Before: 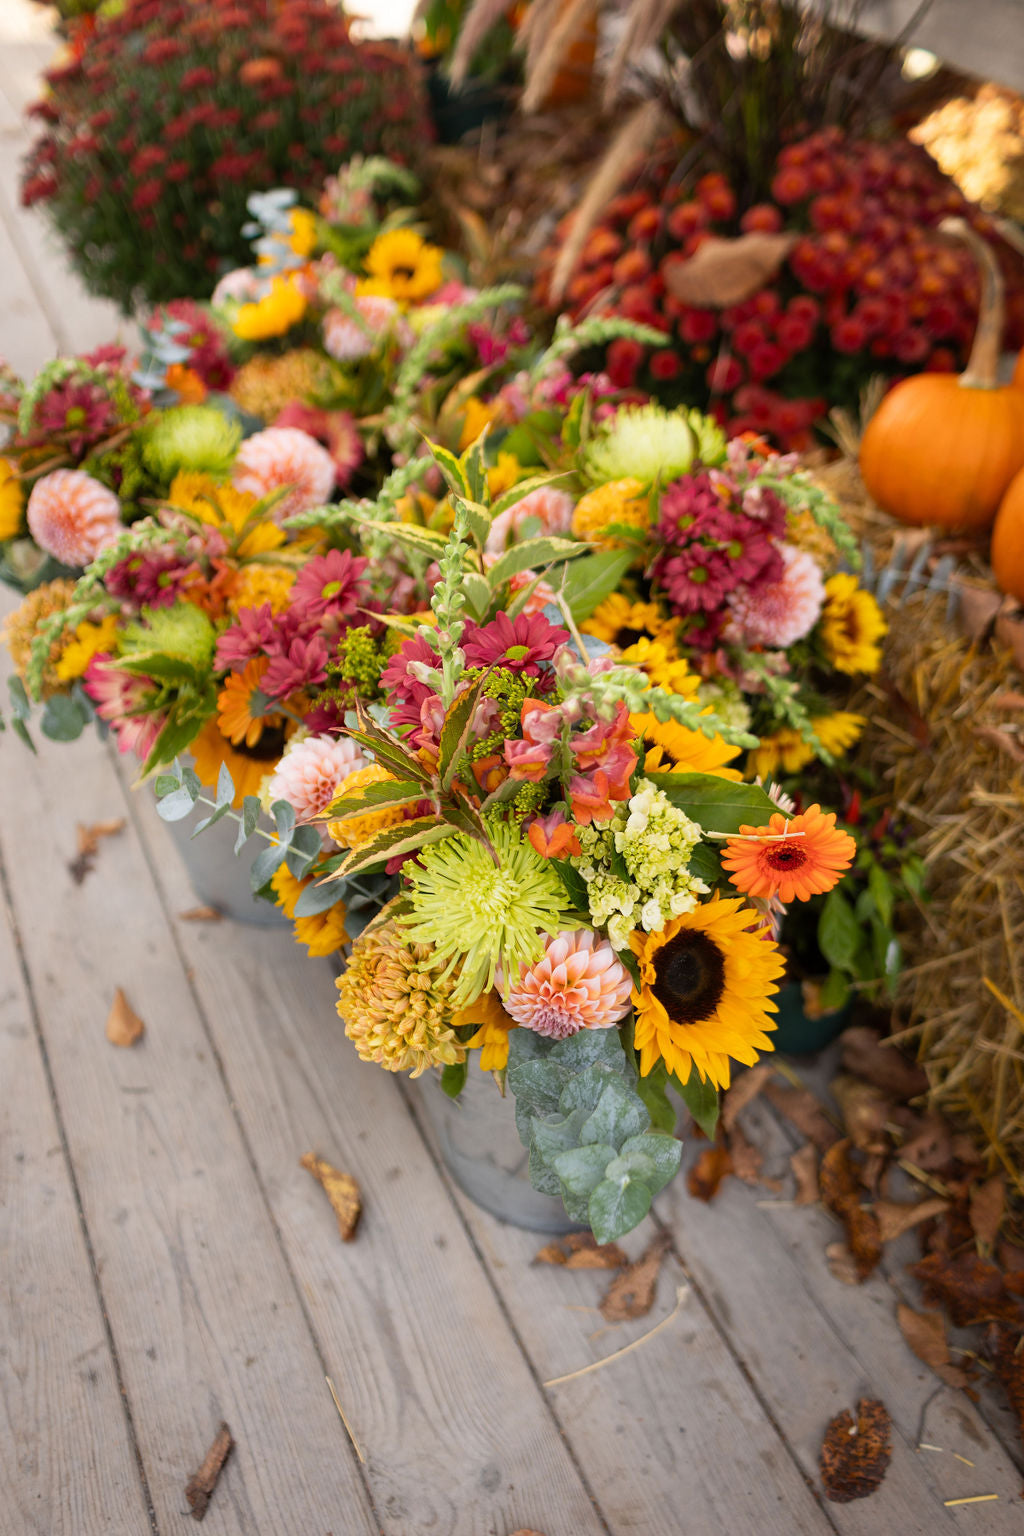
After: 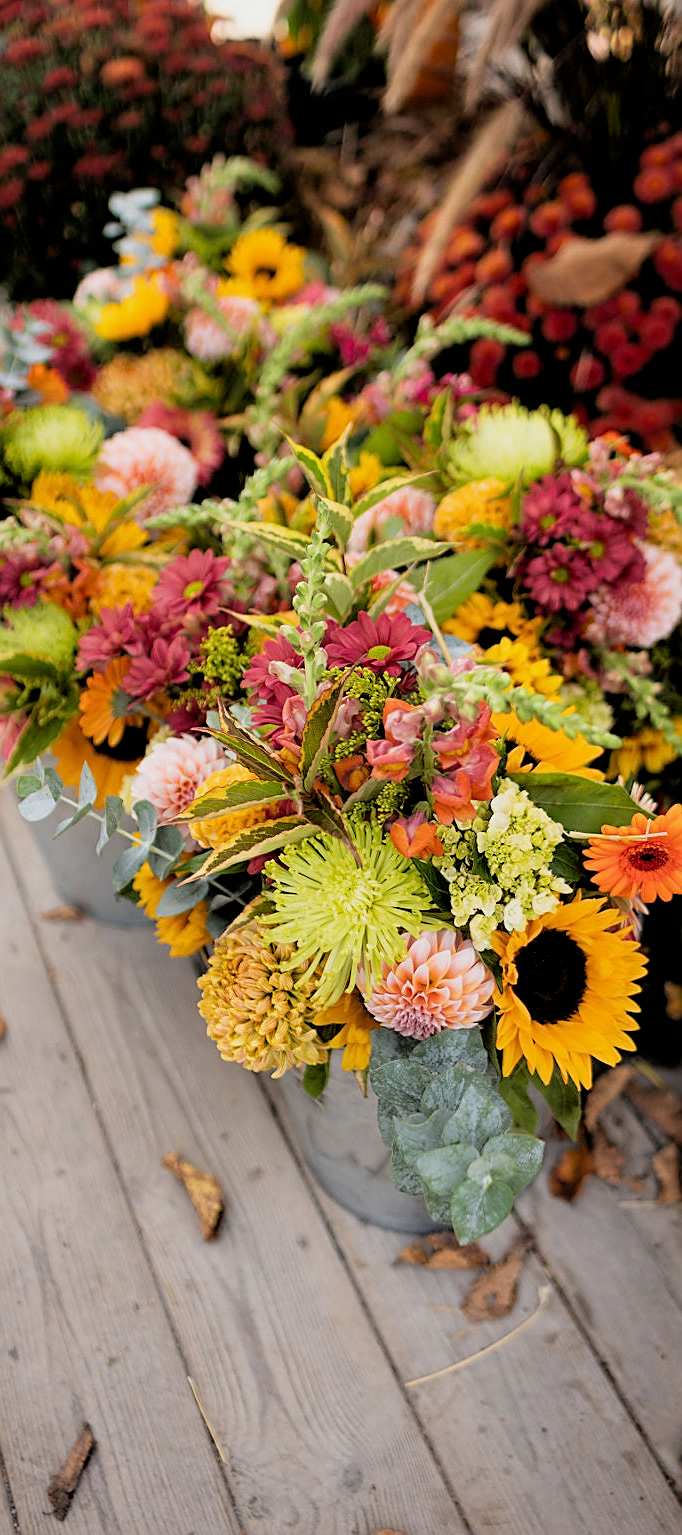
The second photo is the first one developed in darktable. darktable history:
filmic rgb: black relative exposure -3.92 EV, white relative exposure 3.14 EV, hardness 2.87
crop and rotate: left 13.537%, right 19.796%
sharpen: on, module defaults
